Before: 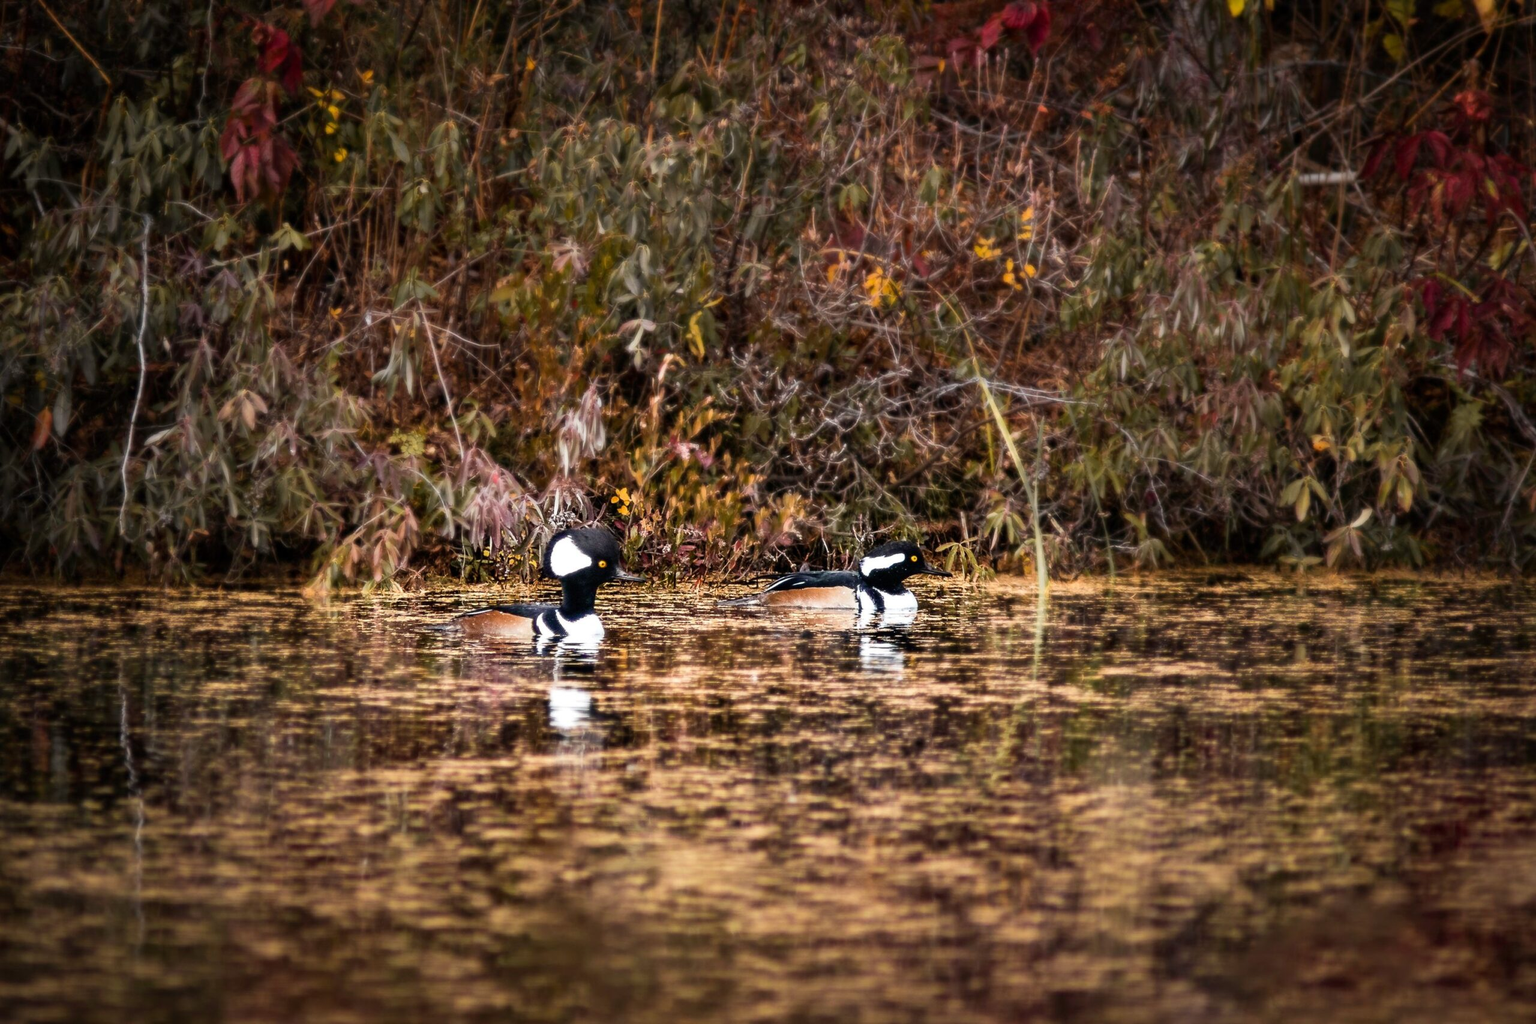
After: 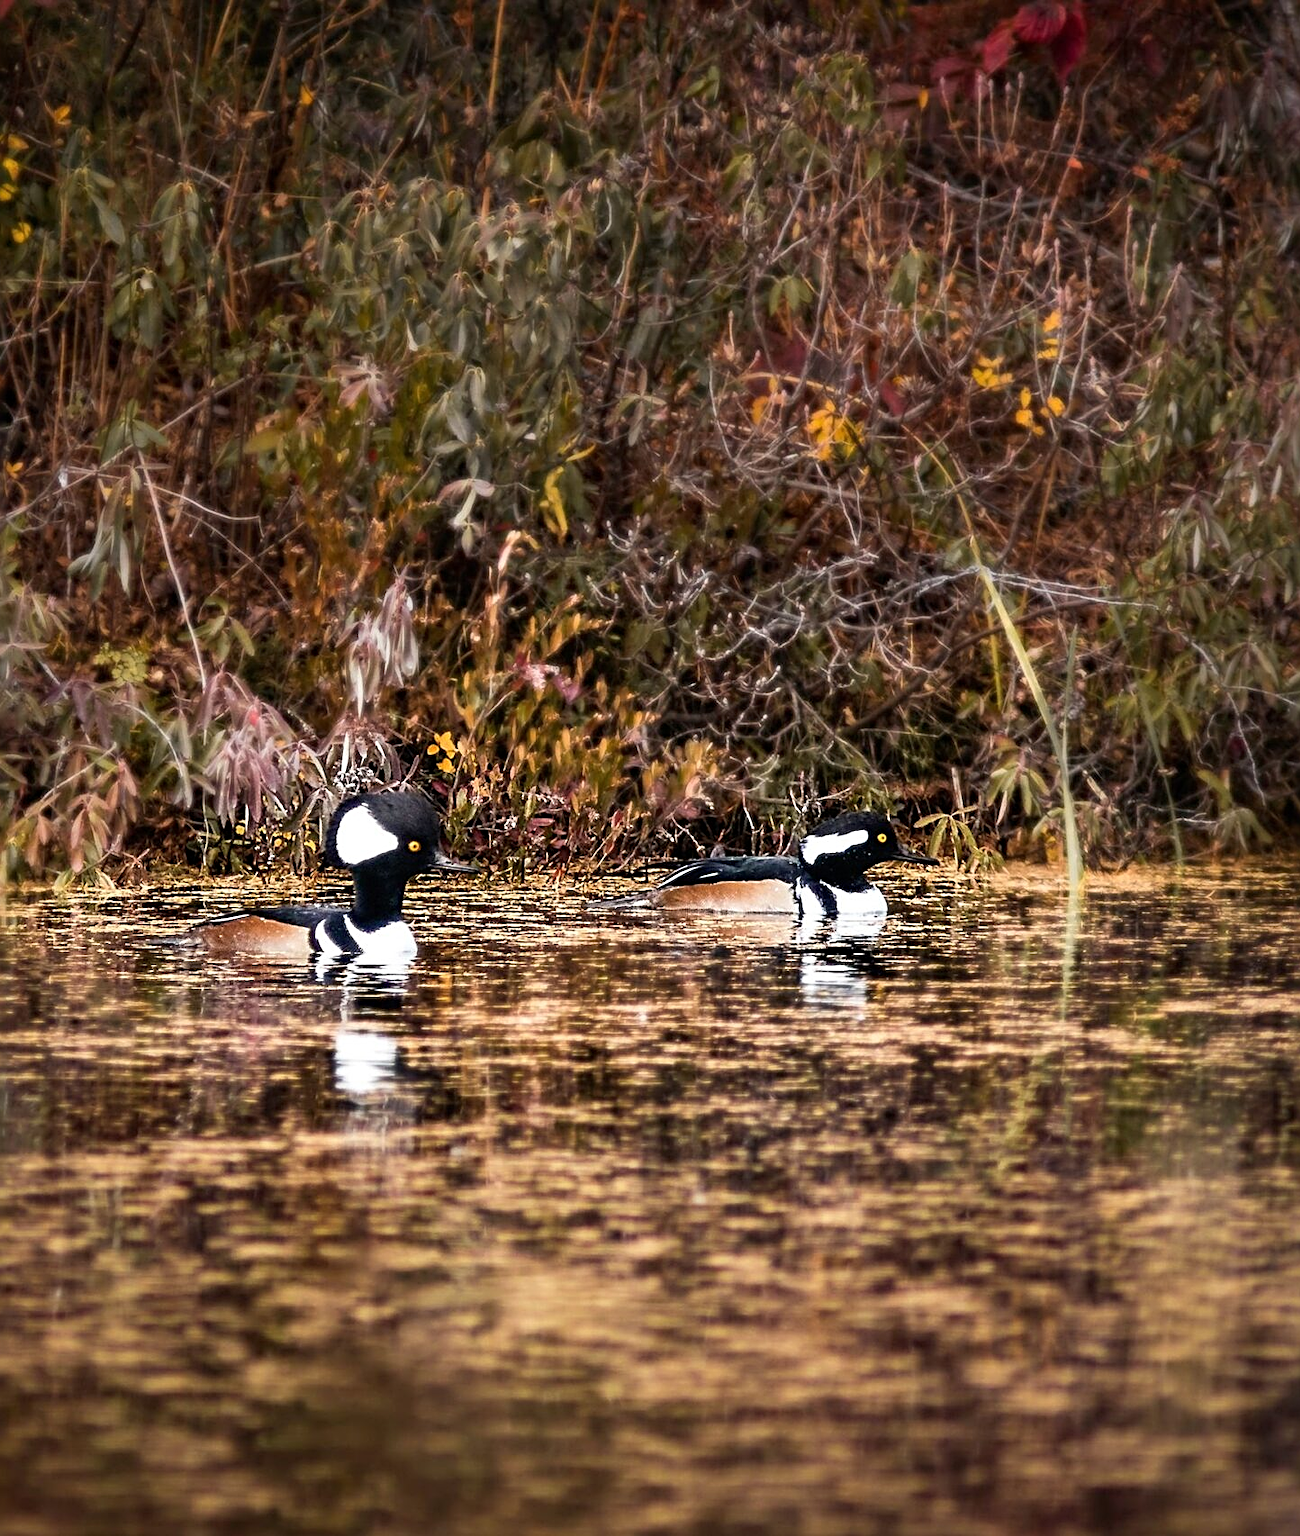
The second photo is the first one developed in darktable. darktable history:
crop: left 21.282%, right 22.279%
sharpen: radius 2.531, amount 0.63
